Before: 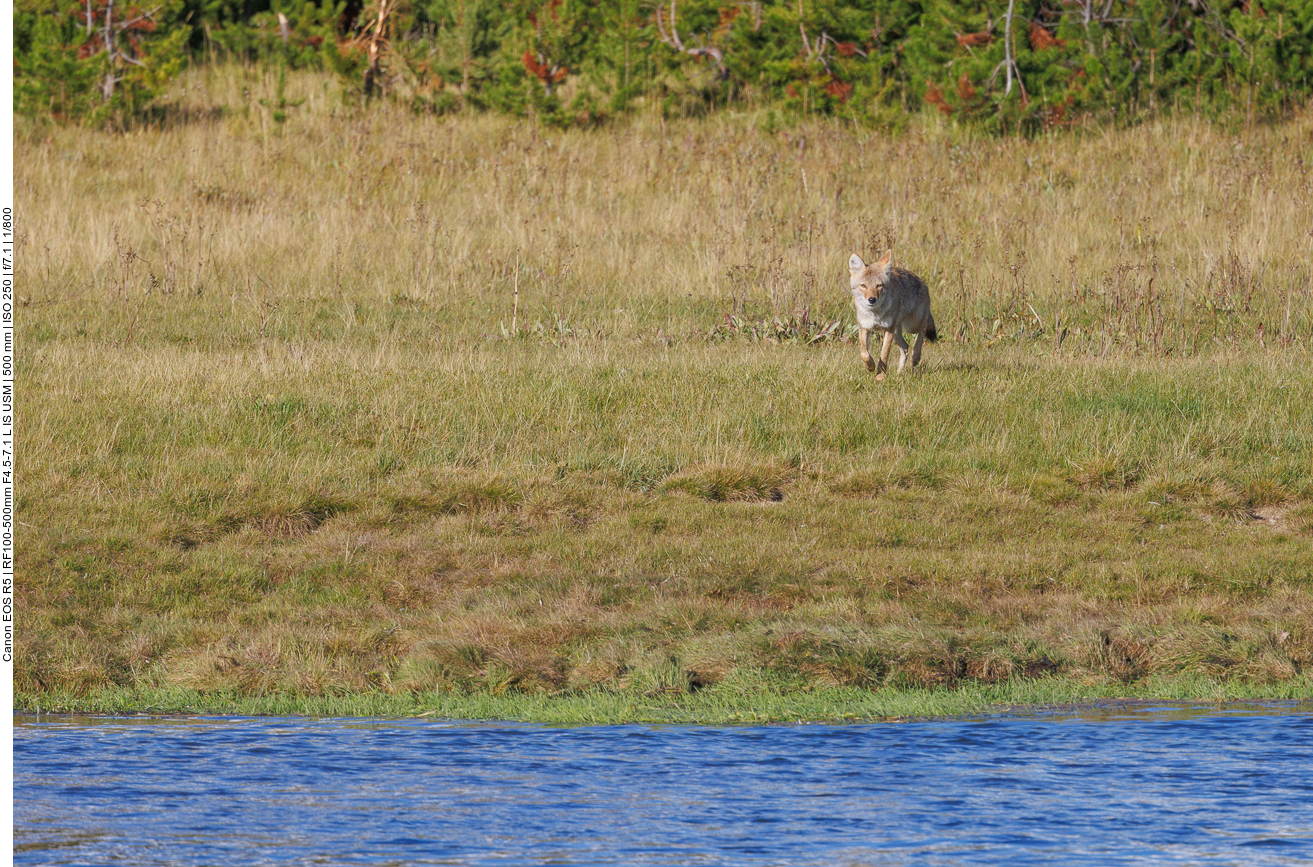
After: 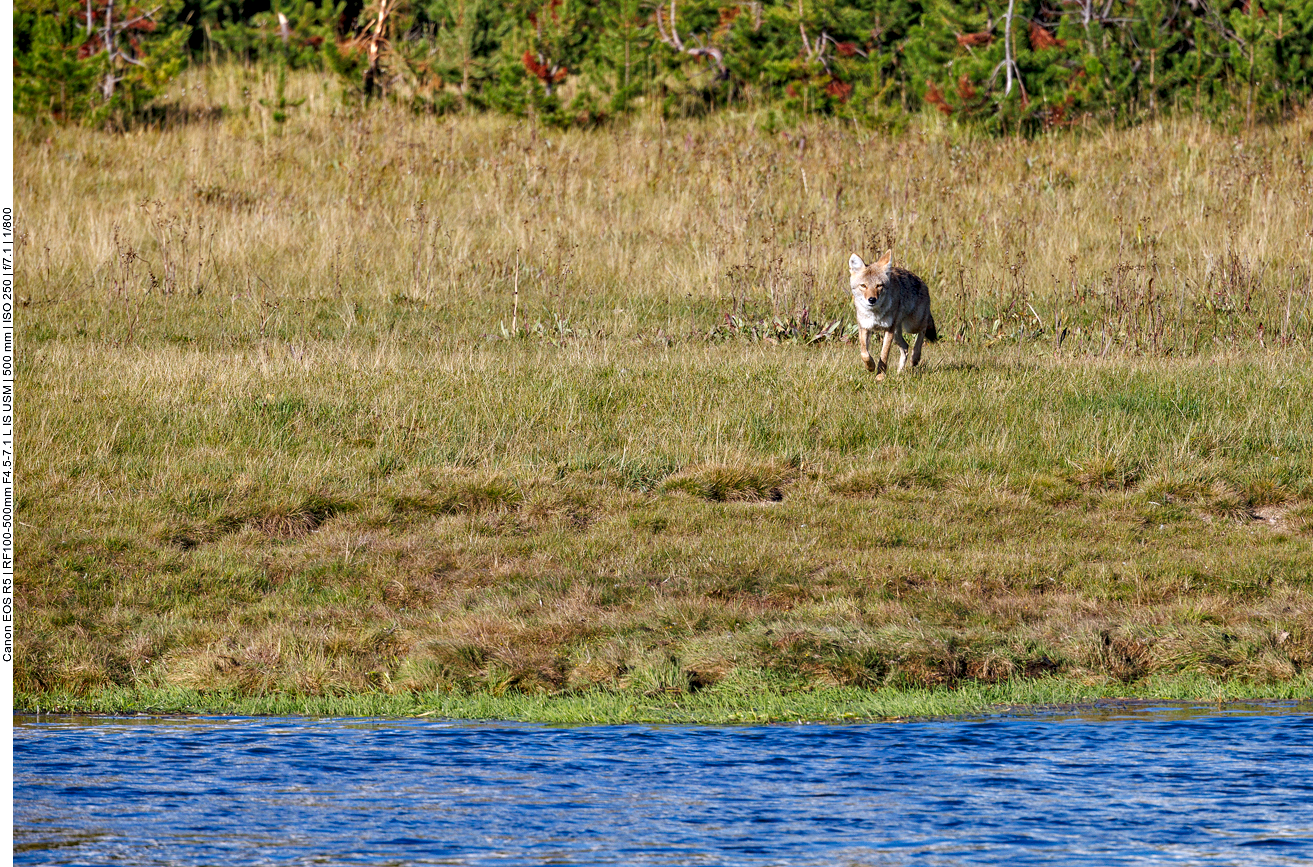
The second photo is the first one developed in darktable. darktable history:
haze removal: compatibility mode true, adaptive false
contrast equalizer: y [[0.6 ×6], [0.55 ×6], [0 ×6], [0 ×6], [0 ×6]]
